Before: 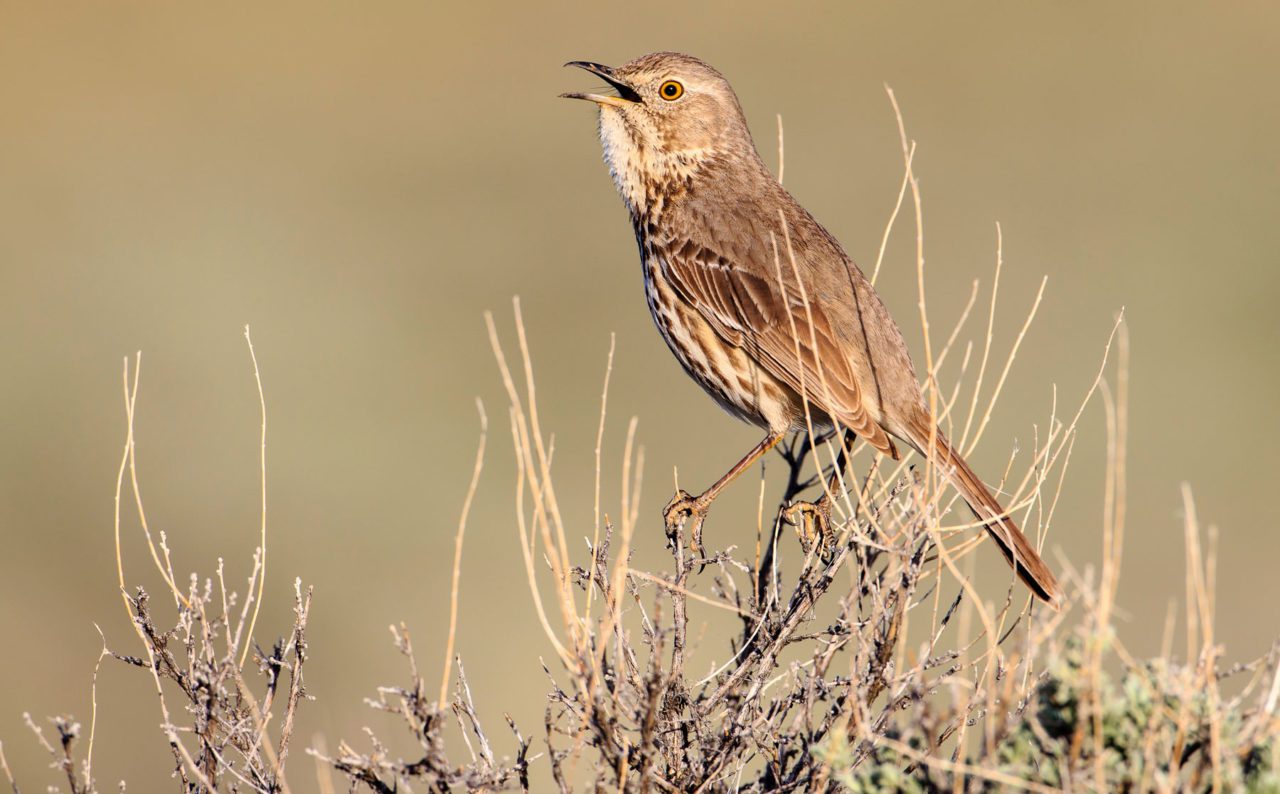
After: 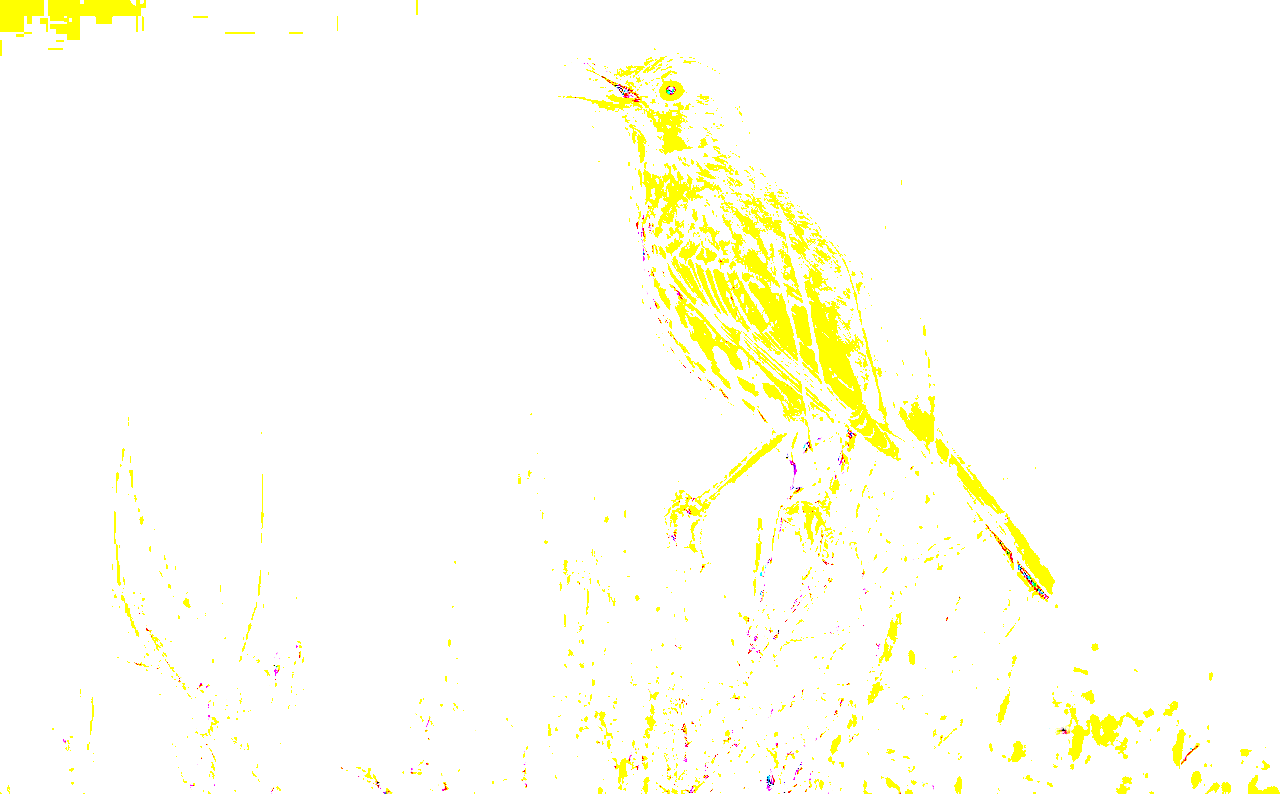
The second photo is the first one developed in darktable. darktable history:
exposure: exposure 8 EV, compensate highlight preservation false
rgb levels: levels [[0.029, 0.461, 0.922], [0, 0.5, 1], [0, 0.5, 1]]
color balance rgb: linear chroma grading › shadows -10%, linear chroma grading › global chroma 20%, perceptual saturation grading › global saturation 15%, perceptual brilliance grading › global brilliance 30%, perceptual brilliance grading › highlights 12%, perceptual brilliance grading › mid-tones 24%, global vibrance 20%
